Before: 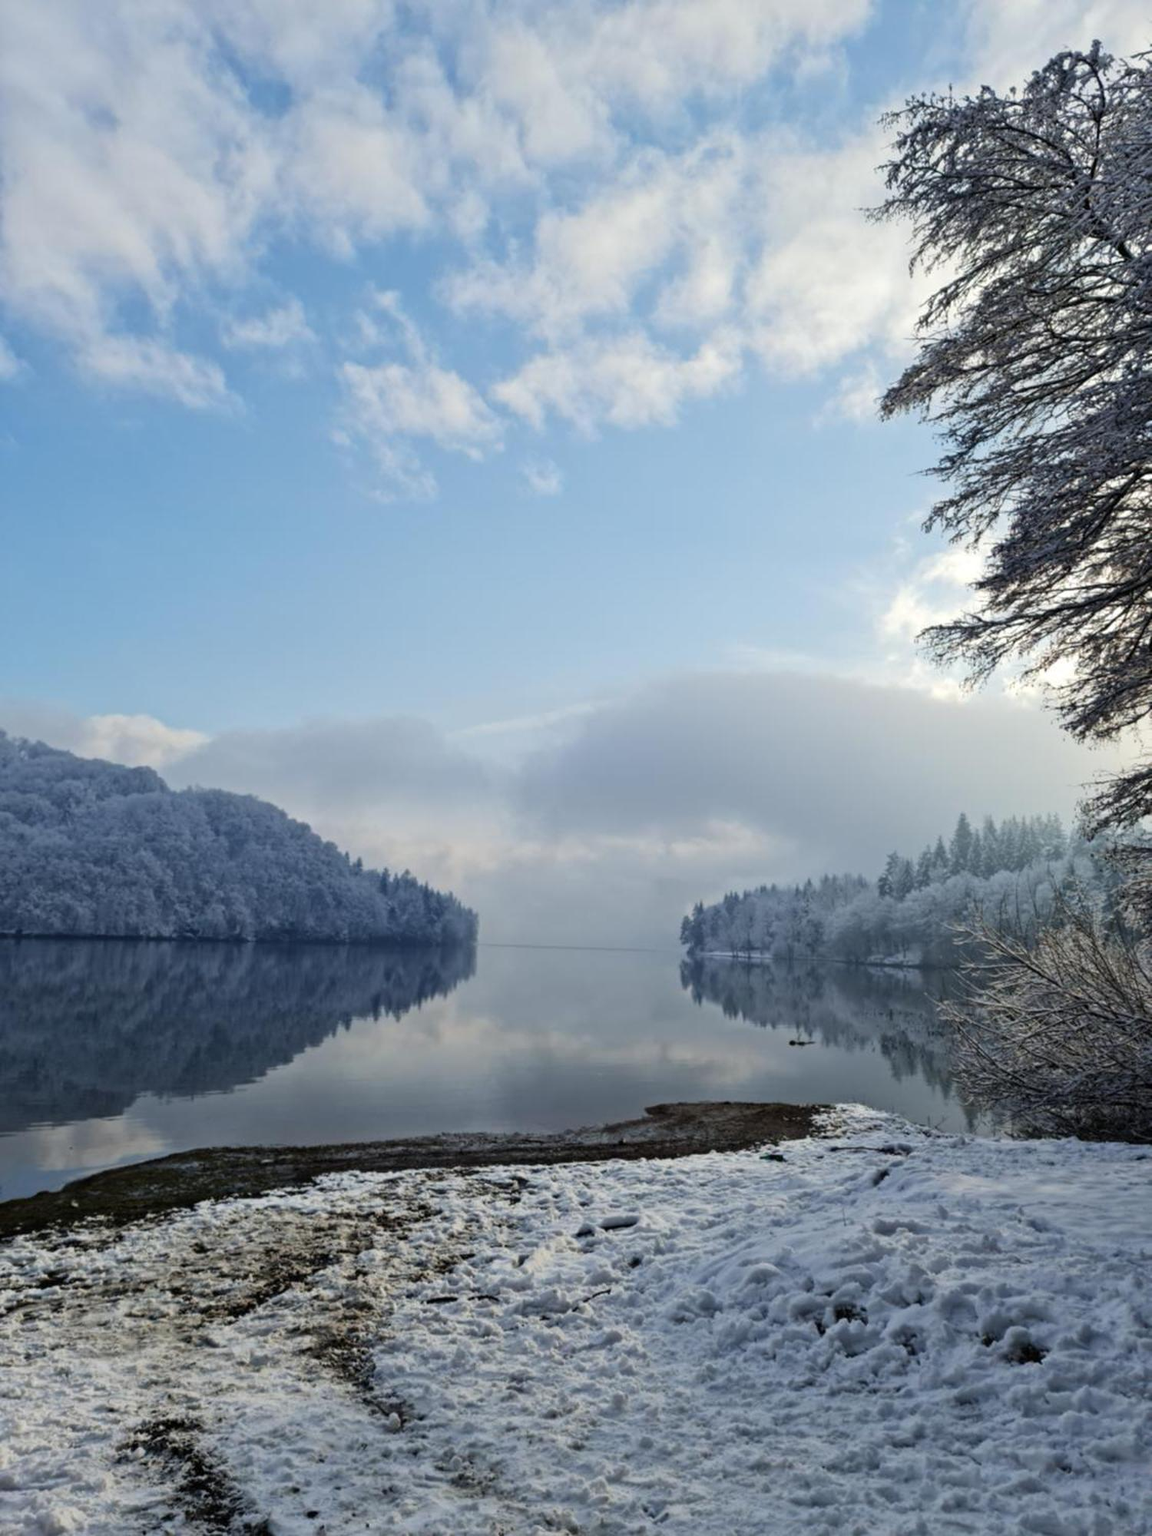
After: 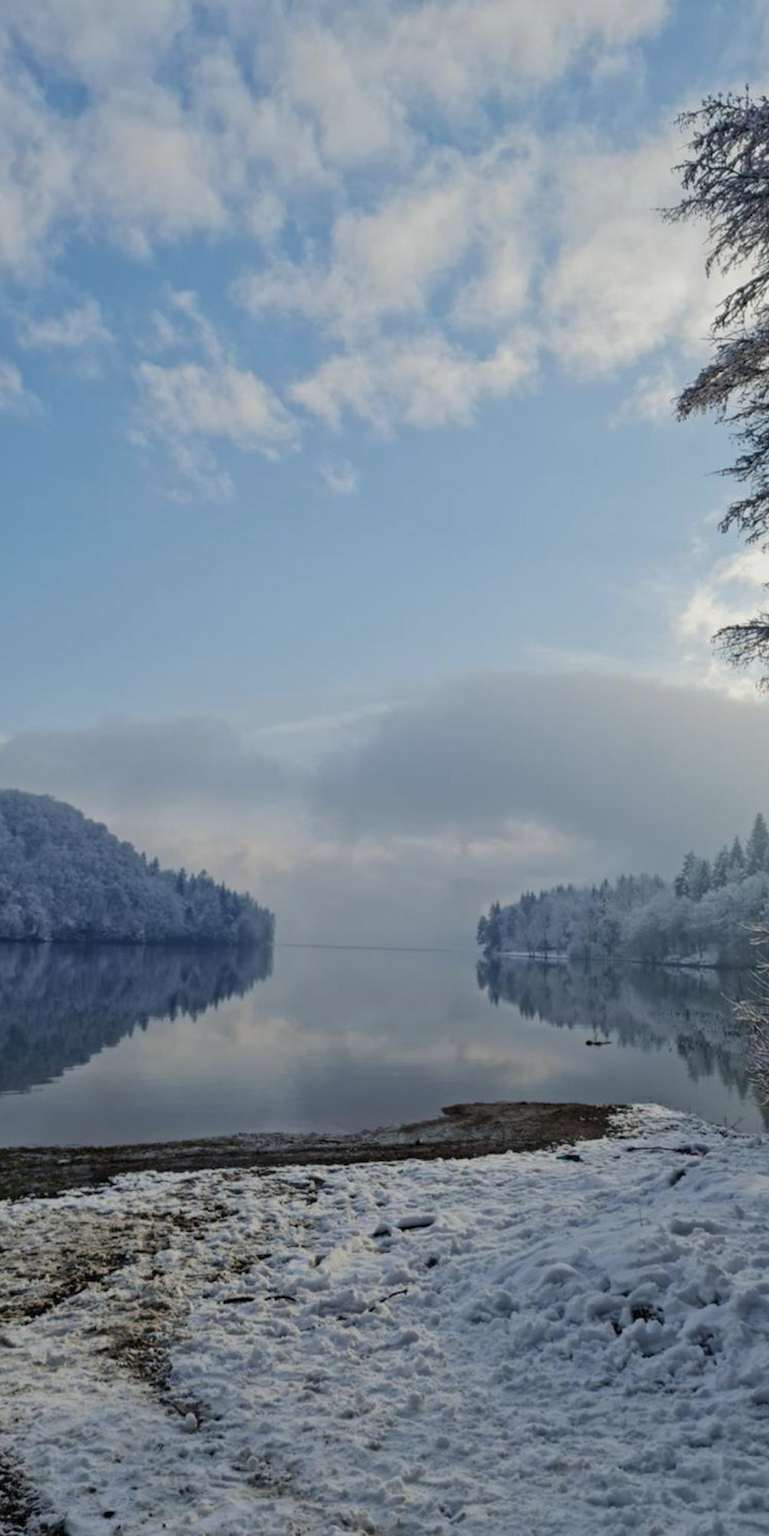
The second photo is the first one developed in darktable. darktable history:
crop and rotate: left 17.732%, right 15.423%
tone equalizer: -8 EV 0.25 EV, -7 EV 0.417 EV, -6 EV 0.417 EV, -5 EV 0.25 EV, -3 EV -0.25 EV, -2 EV -0.417 EV, -1 EV -0.417 EV, +0 EV -0.25 EV, edges refinement/feathering 500, mask exposure compensation -1.57 EV, preserve details guided filter
